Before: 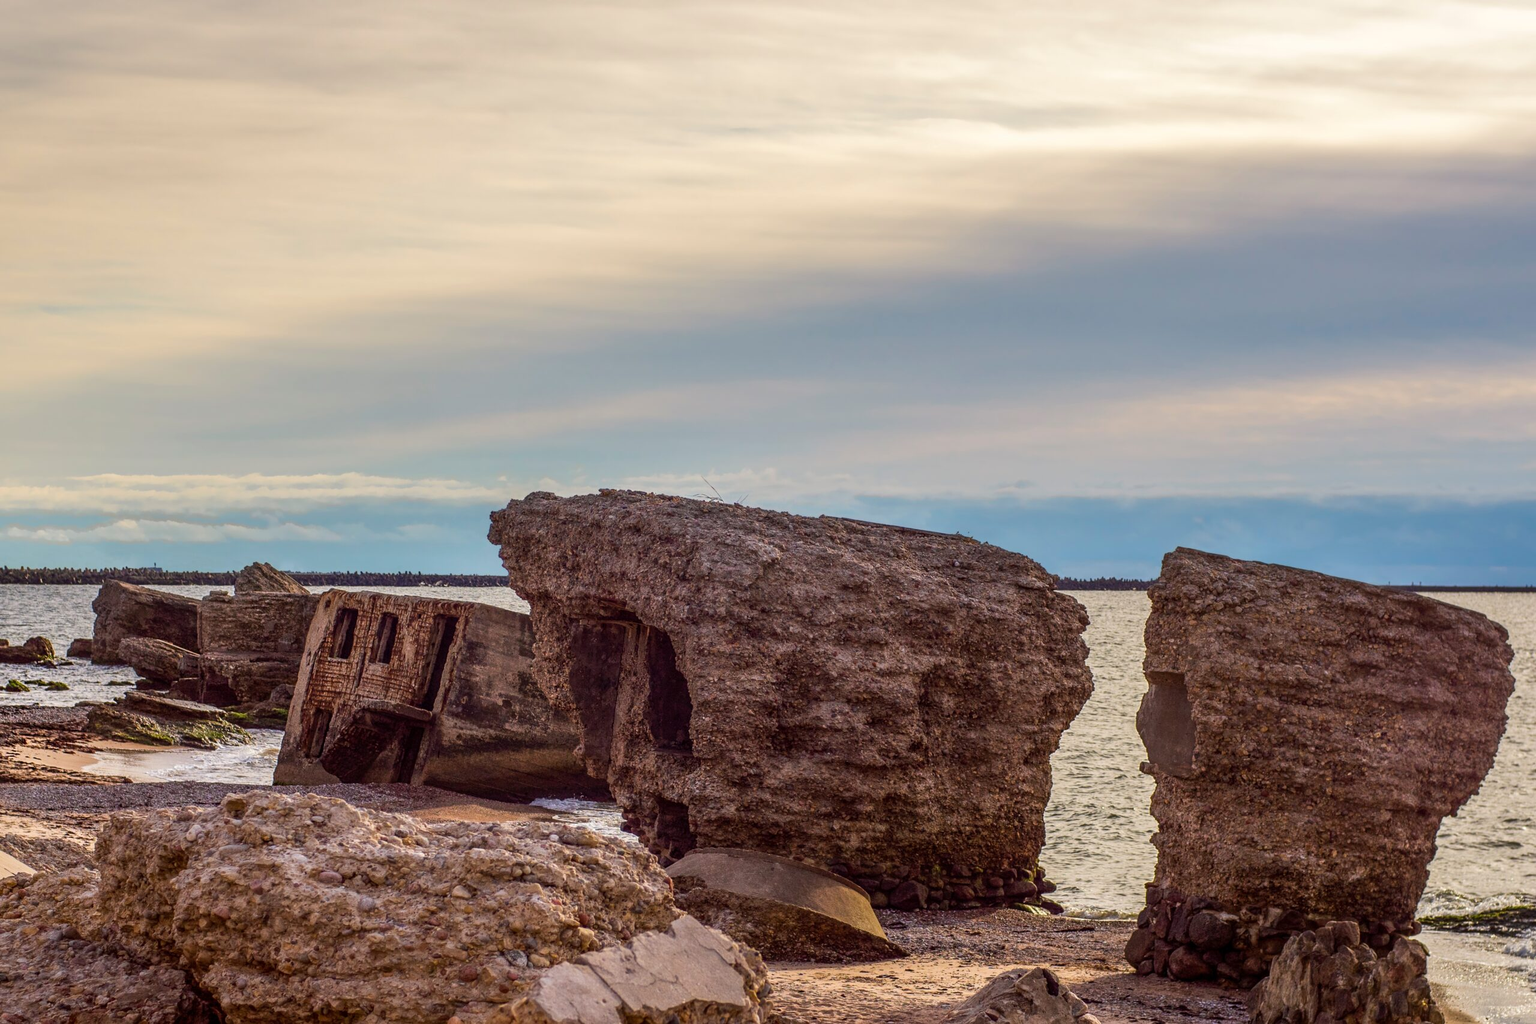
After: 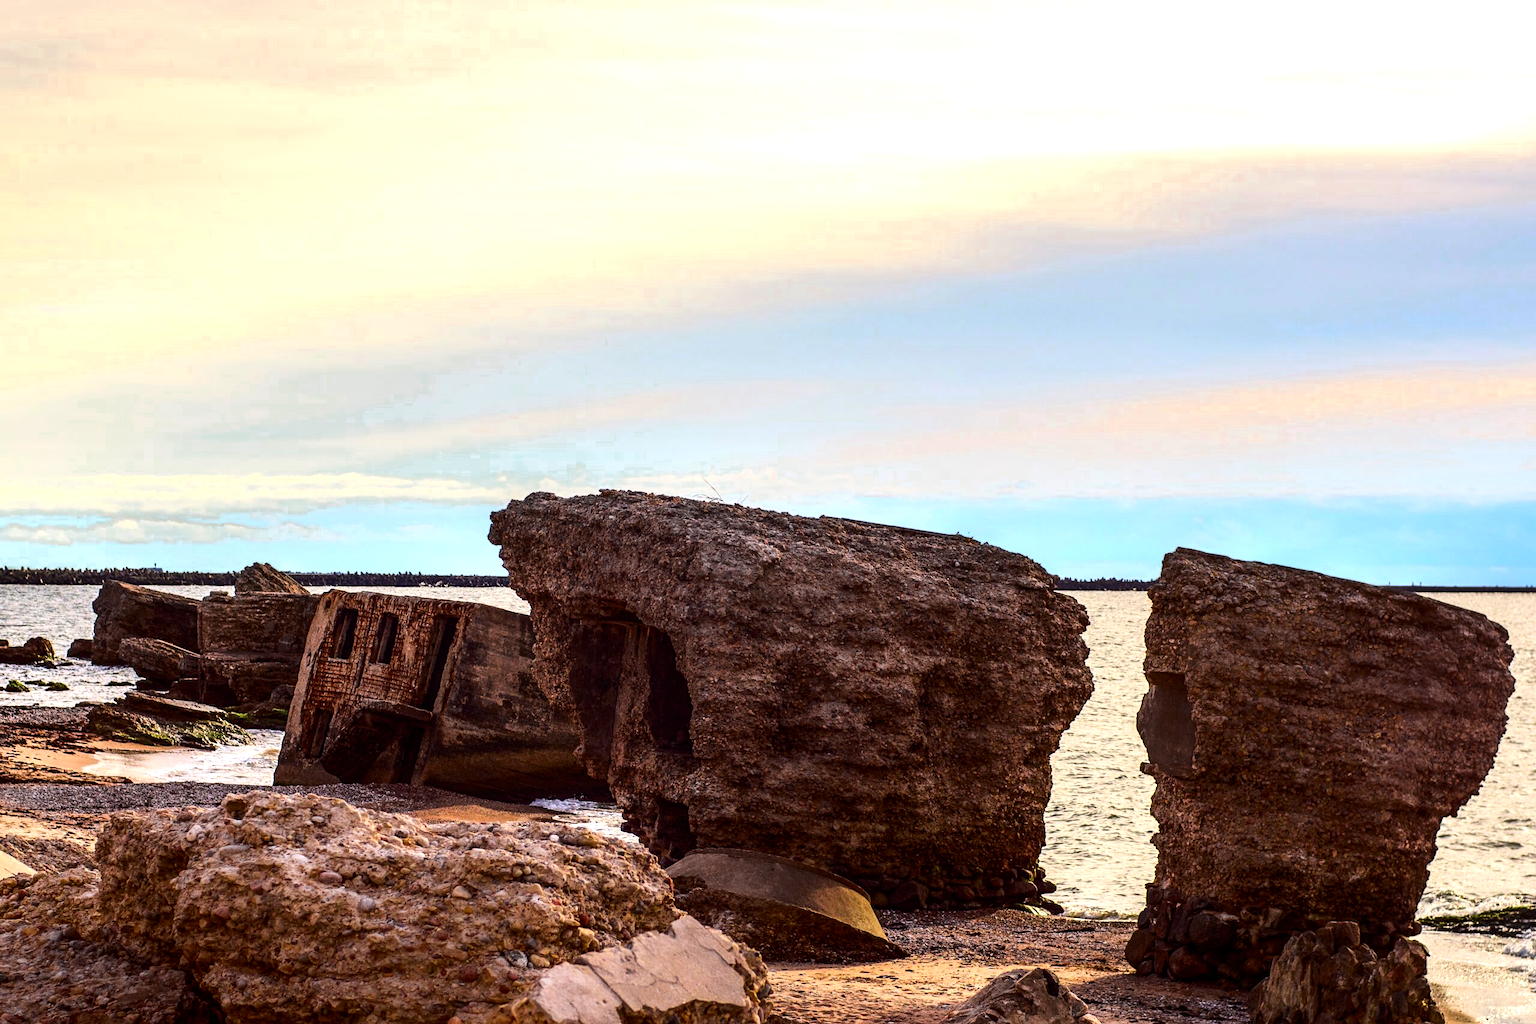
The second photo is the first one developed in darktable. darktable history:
tone equalizer: -8 EV -1.07 EV, -7 EV -1 EV, -6 EV -0.859 EV, -5 EV -0.594 EV, -3 EV 0.604 EV, -2 EV 0.851 EV, -1 EV 0.995 EV, +0 EV 1.08 EV, smoothing diameter 2.16%, edges refinement/feathering 19.37, mask exposure compensation -1.57 EV, filter diffusion 5
color zones: curves: ch0 [(0, 0.5) (0.125, 0.4) (0.25, 0.5) (0.375, 0.4) (0.5, 0.4) (0.625, 0.6) (0.75, 0.6) (0.875, 0.5)]; ch1 [(0, 0.4) (0.125, 0.5) (0.25, 0.4) (0.375, 0.4) (0.5, 0.4) (0.625, 0.4) (0.75, 0.5) (0.875, 0.4)]; ch2 [(0, 0.6) (0.125, 0.5) (0.25, 0.5) (0.375, 0.6) (0.5, 0.6) (0.625, 0.5) (0.75, 0.5) (0.875, 0.5)]
contrast brightness saturation: contrast 0.162, saturation 0.313
